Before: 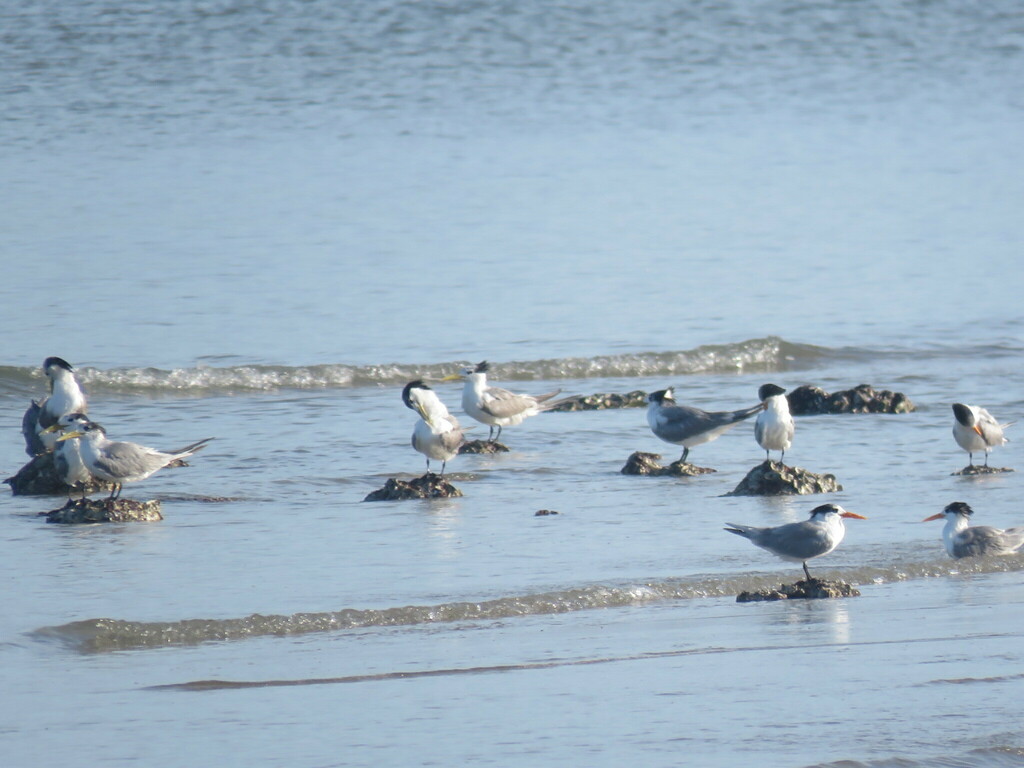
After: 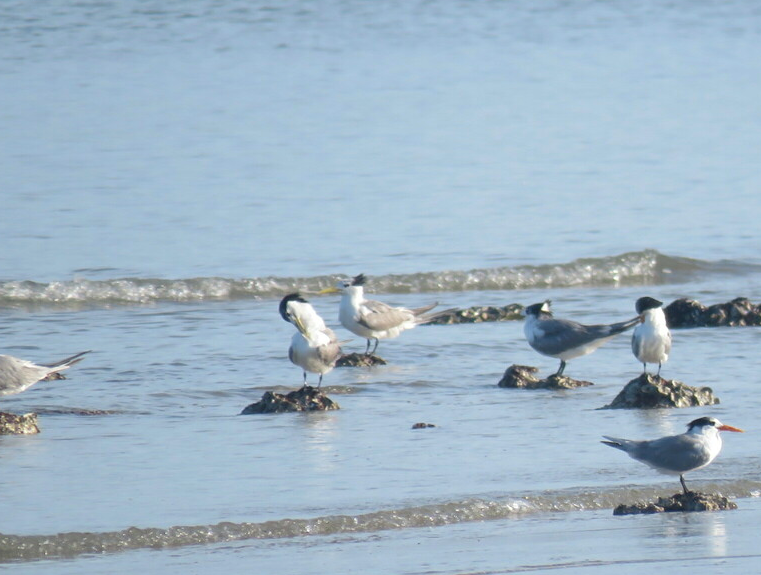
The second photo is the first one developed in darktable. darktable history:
crop and rotate: left 12.033%, top 11.362%, right 13.639%, bottom 13.767%
tone equalizer: edges refinement/feathering 500, mask exposure compensation -1.57 EV, preserve details no
contrast brightness saturation: contrast 0.04, saturation 0.068
